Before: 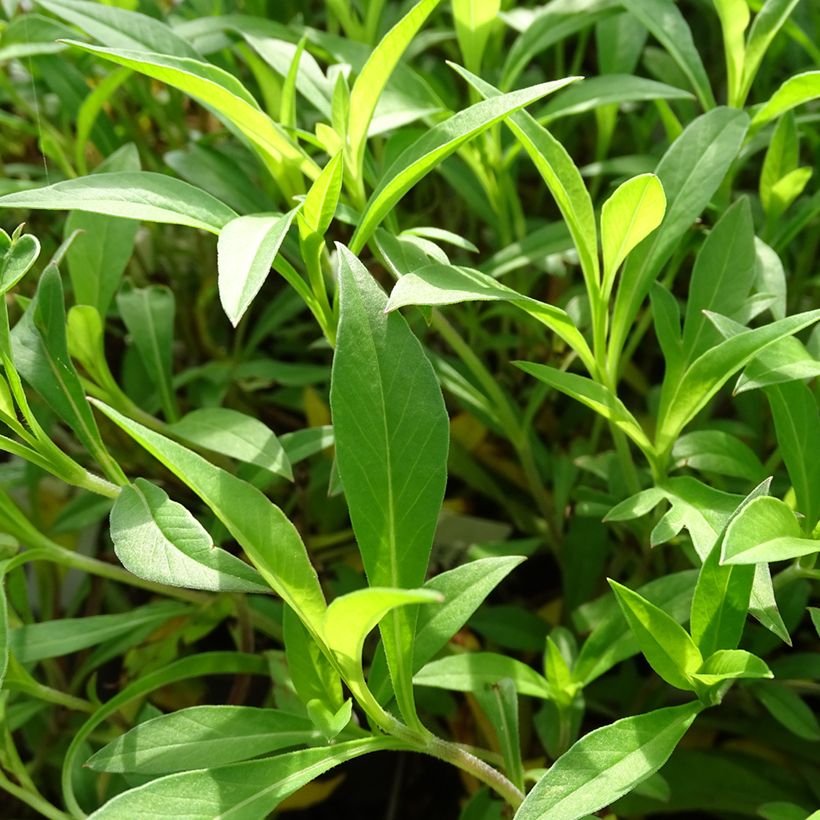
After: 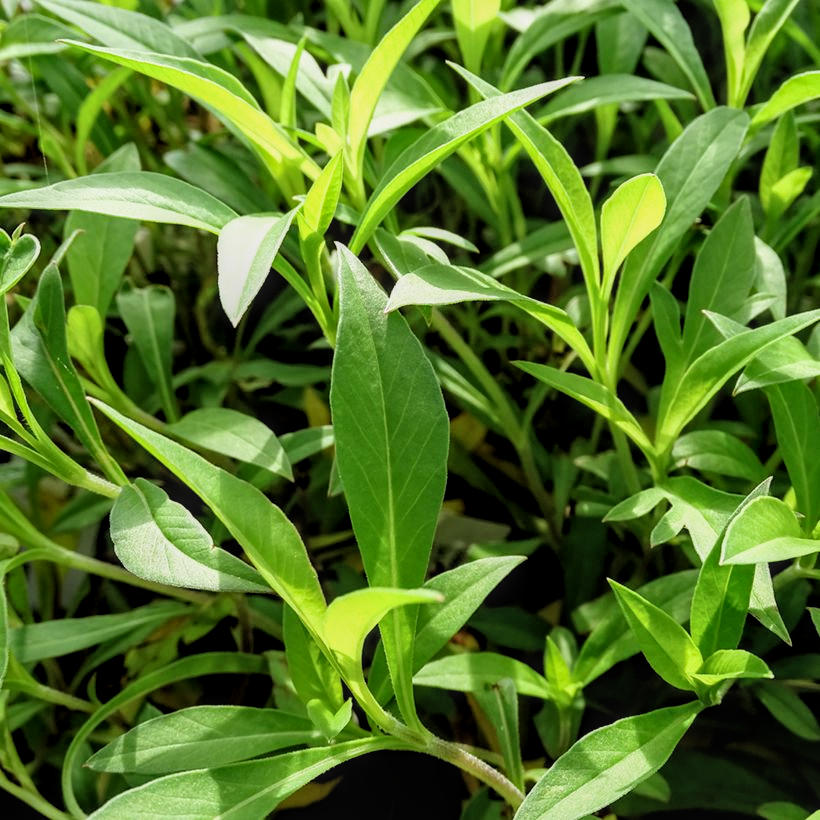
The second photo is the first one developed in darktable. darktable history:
local contrast: on, module defaults
filmic rgb: black relative exposure -5.07 EV, white relative exposure 3.18 EV, threshold 5.94 EV, hardness 3.46, contrast 1.192, highlights saturation mix -30.41%, enable highlight reconstruction true
